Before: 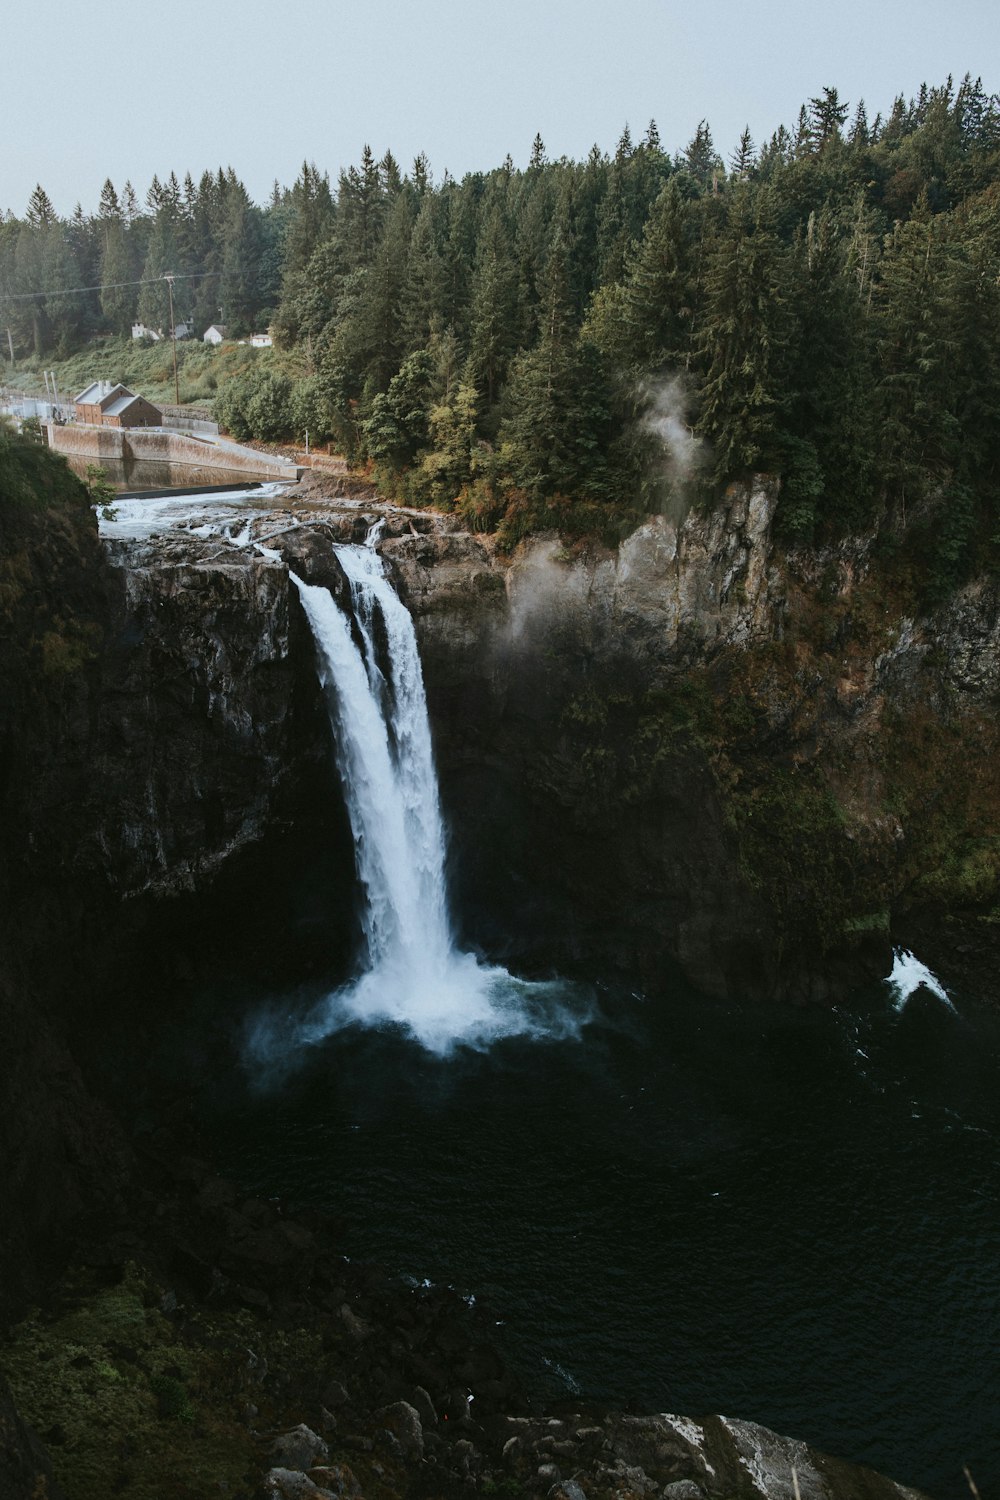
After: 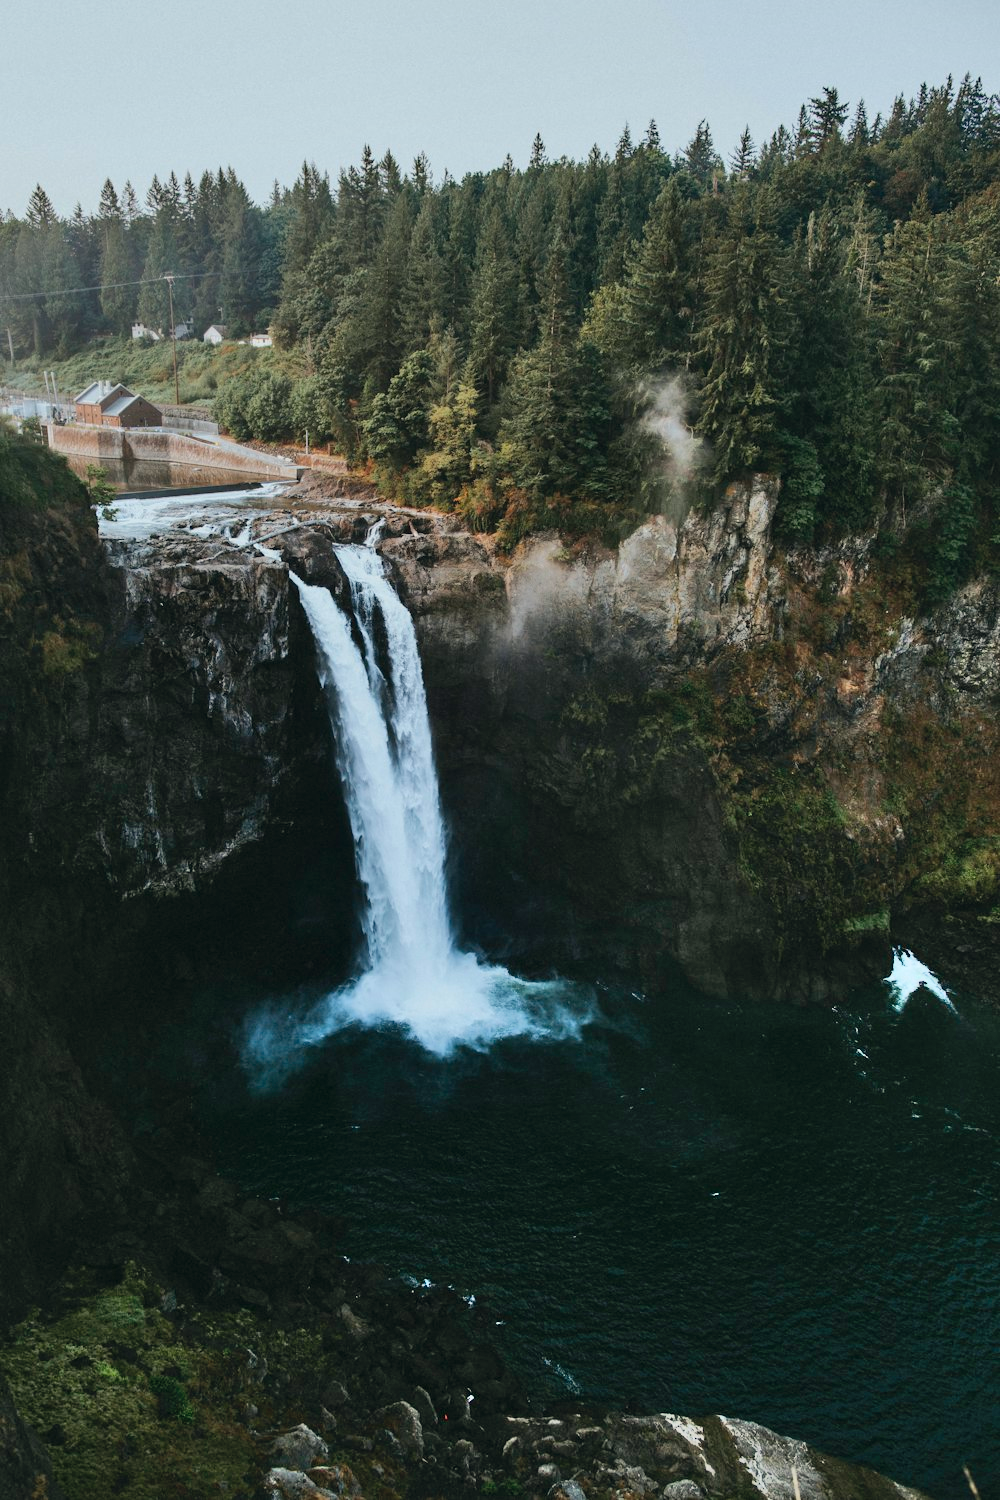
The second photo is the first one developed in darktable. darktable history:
shadows and highlights: shadows 52.07, highlights -28.77, soften with gaussian
color correction: highlights a* 0.509, highlights b* 2.67, shadows a* -1.26, shadows b* -4.66
